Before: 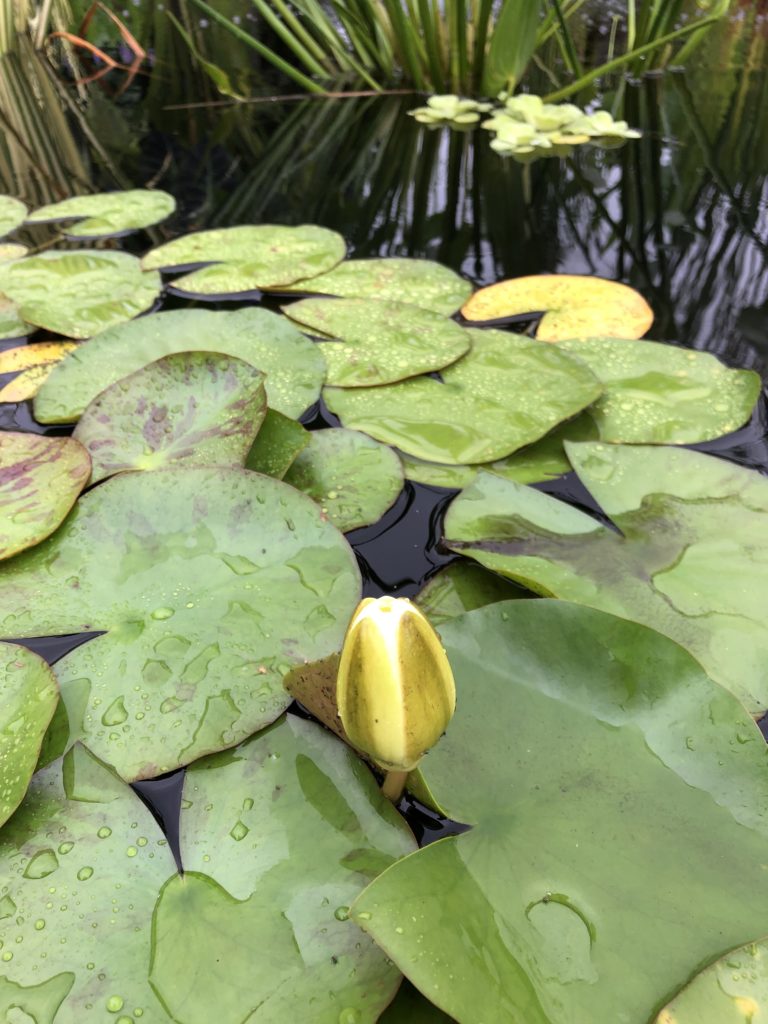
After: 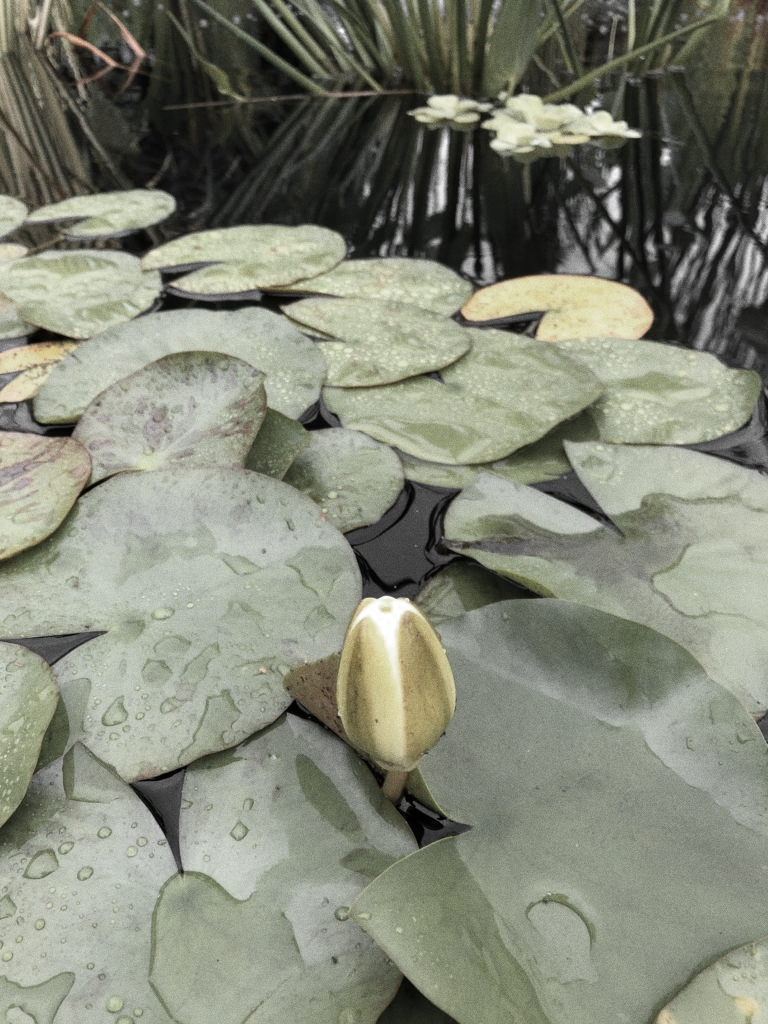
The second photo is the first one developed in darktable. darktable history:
color zones: curves: ch0 [(0, 0.613) (0.01, 0.613) (0.245, 0.448) (0.498, 0.529) (0.642, 0.665) (0.879, 0.777) (0.99, 0.613)]; ch1 [(0, 0.035) (0.121, 0.189) (0.259, 0.197) (0.415, 0.061) (0.589, 0.022) (0.732, 0.022) (0.857, 0.026) (0.991, 0.053)]
grain: coarseness 0.09 ISO
